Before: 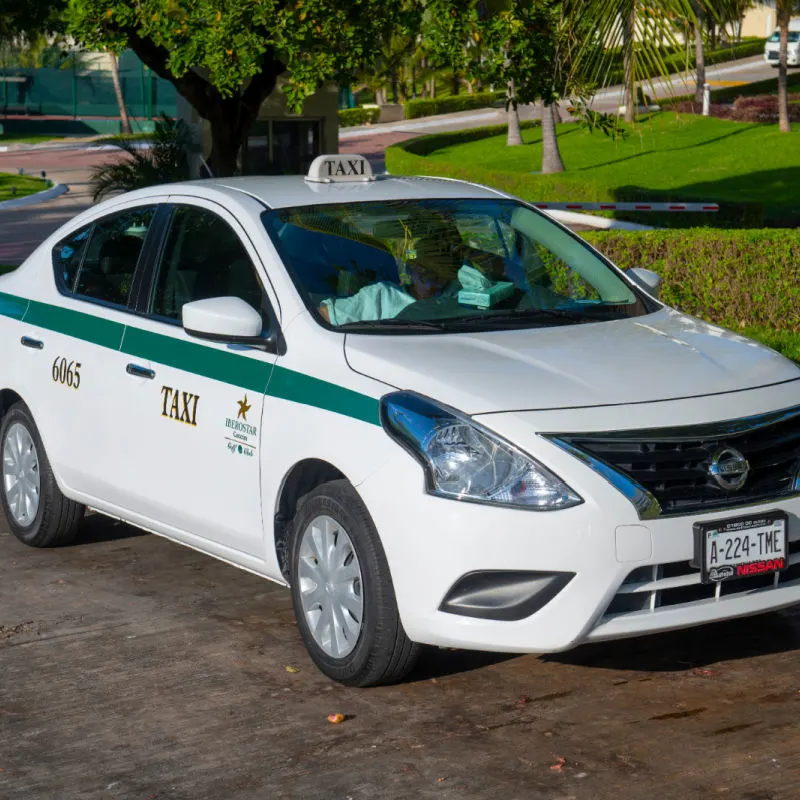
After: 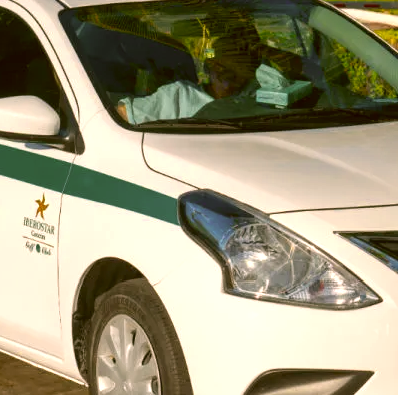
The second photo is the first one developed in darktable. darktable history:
color correction: highlights a* 8.33, highlights b* 15.61, shadows a* -0.565, shadows b* 27.18
crop: left 25.317%, top 25.245%, right 24.837%, bottom 25.32%
color zones: curves: ch0 [(0.018, 0.548) (0.197, 0.654) (0.425, 0.447) (0.605, 0.658) (0.732, 0.579)]; ch1 [(0.105, 0.531) (0.224, 0.531) (0.386, 0.39) (0.618, 0.456) (0.732, 0.456) (0.956, 0.421)]; ch2 [(0.039, 0.583) (0.215, 0.465) (0.399, 0.544) (0.465, 0.548) (0.614, 0.447) (0.724, 0.43) (0.882, 0.623) (0.956, 0.632)]
